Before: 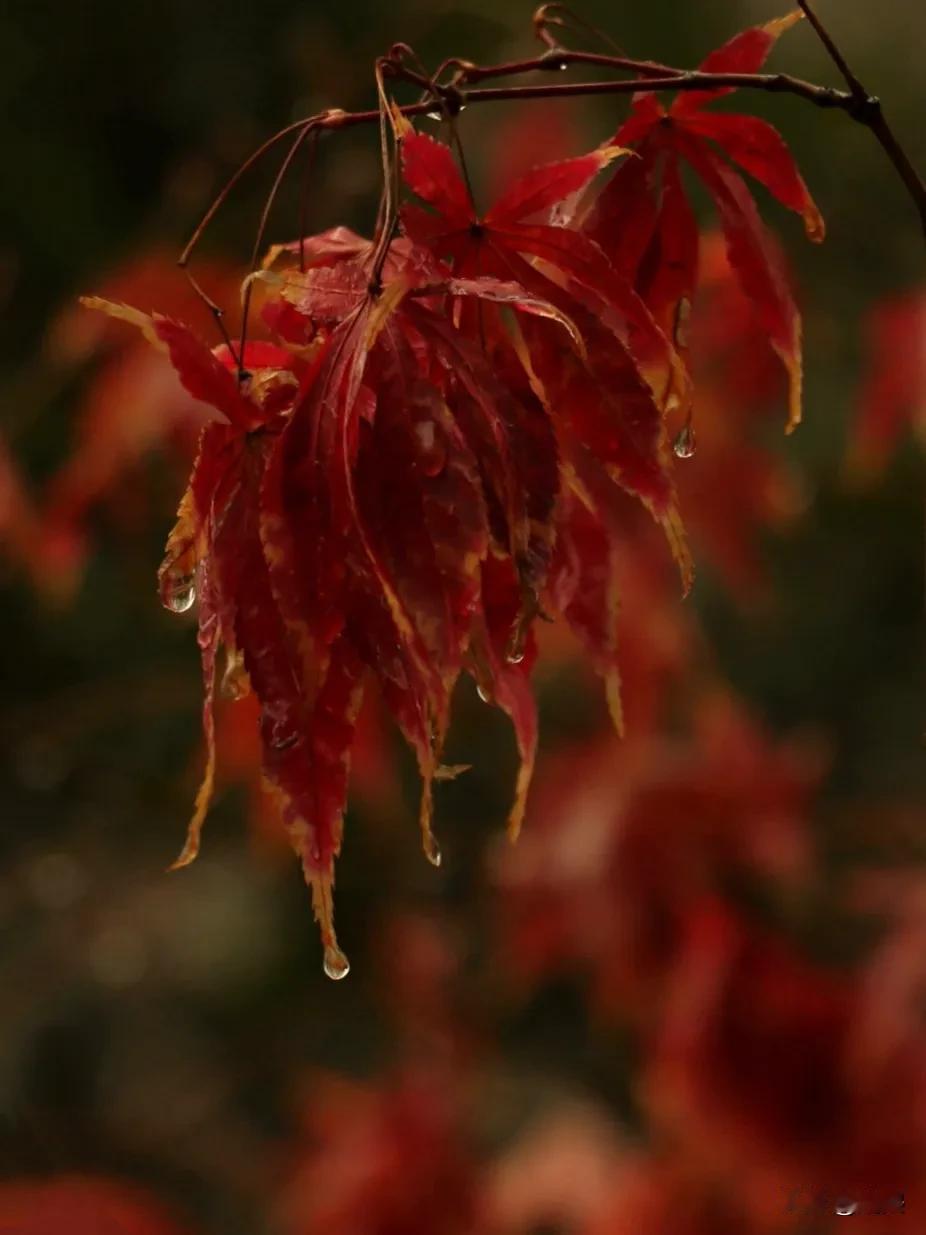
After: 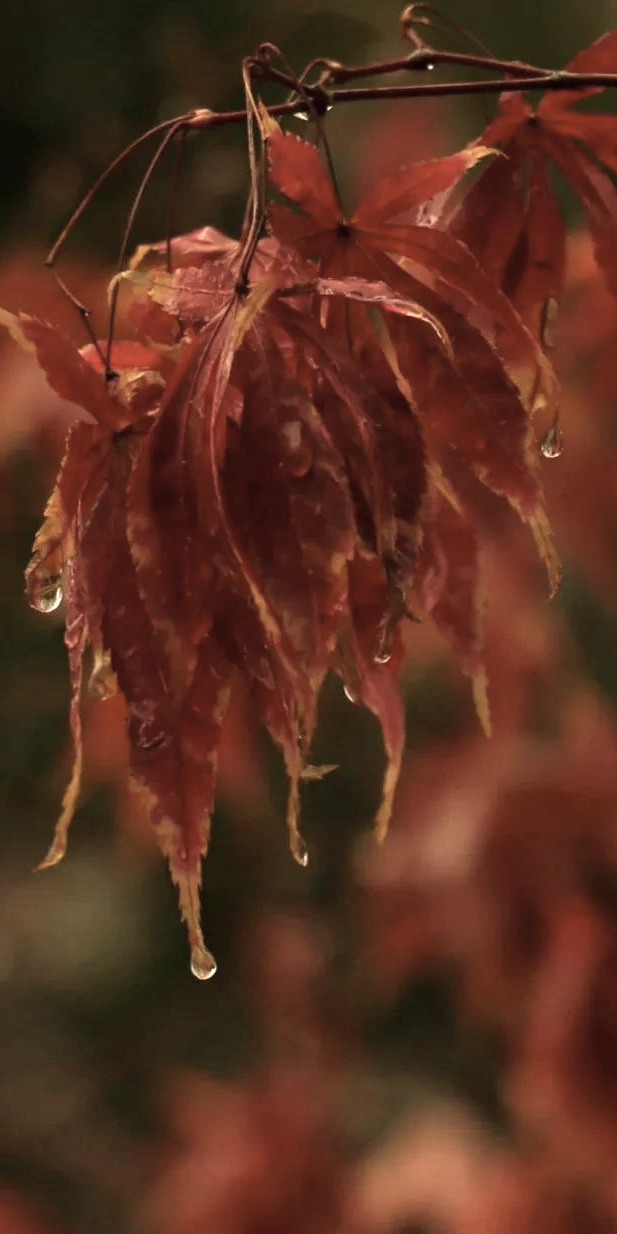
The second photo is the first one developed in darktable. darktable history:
exposure: black level correction 0, exposure 0.697 EV, compensate highlight preservation false
color correction: highlights a* 5.58, highlights b* 5.18, saturation 0.639
crop and rotate: left 14.405%, right 18.957%
velvia: on, module defaults
